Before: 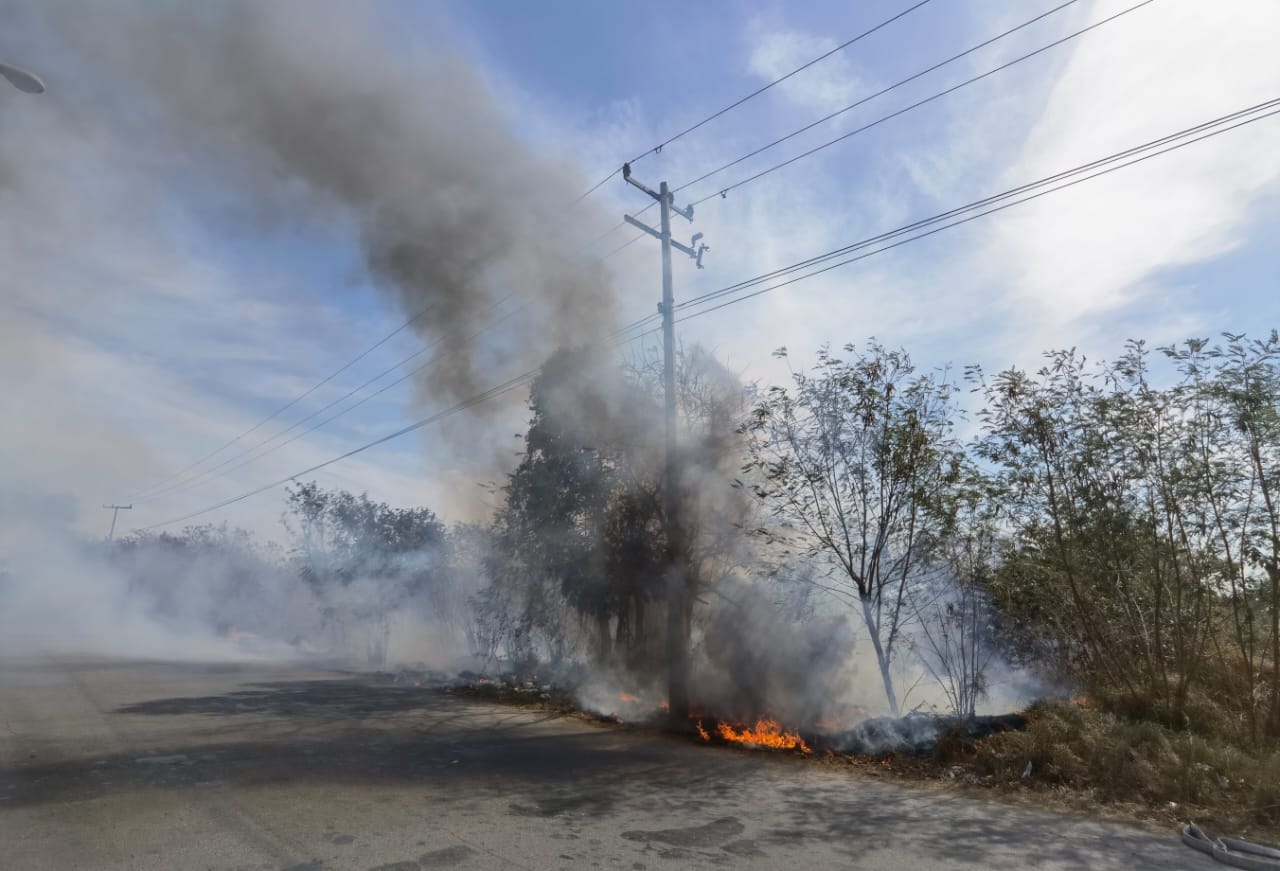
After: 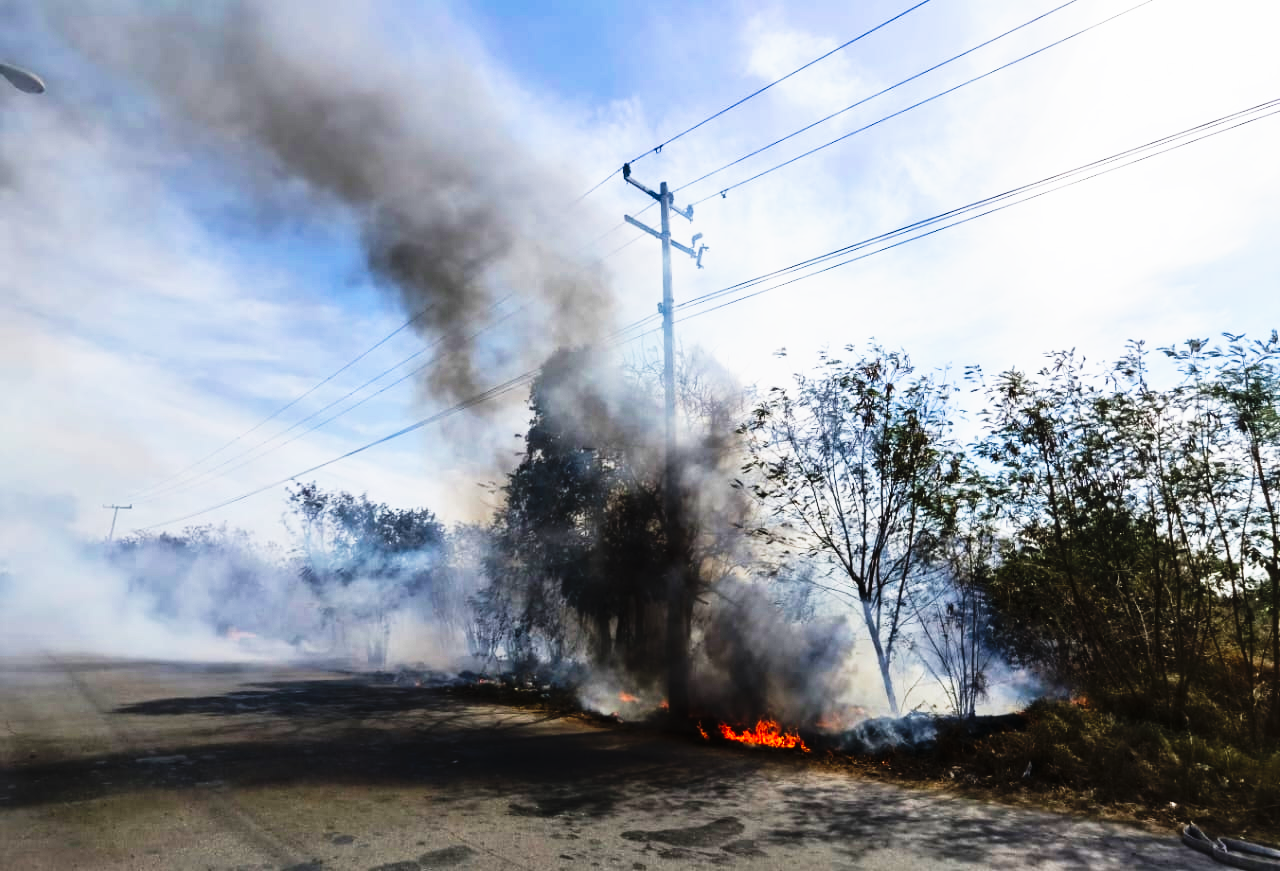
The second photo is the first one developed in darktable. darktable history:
tone curve: curves: ch0 [(0, 0) (0.003, 0.003) (0.011, 0.006) (0.025, 0.01) (0.044, 0.015) (0.069, 0.02) (0.1, 0.027) (0.136, 0.036) (0.177, 0.05) (0.224, 0.07) (0.277, 0.12) (0.335, 0.208) (0.399, 0.334) (0.468, 0.473) (0.543, 0.636) (0.623, 0.795) (0.709, 0.907) (0.801, 0.97) (0.898, 0.989) (1, 1)], preserve colors none
